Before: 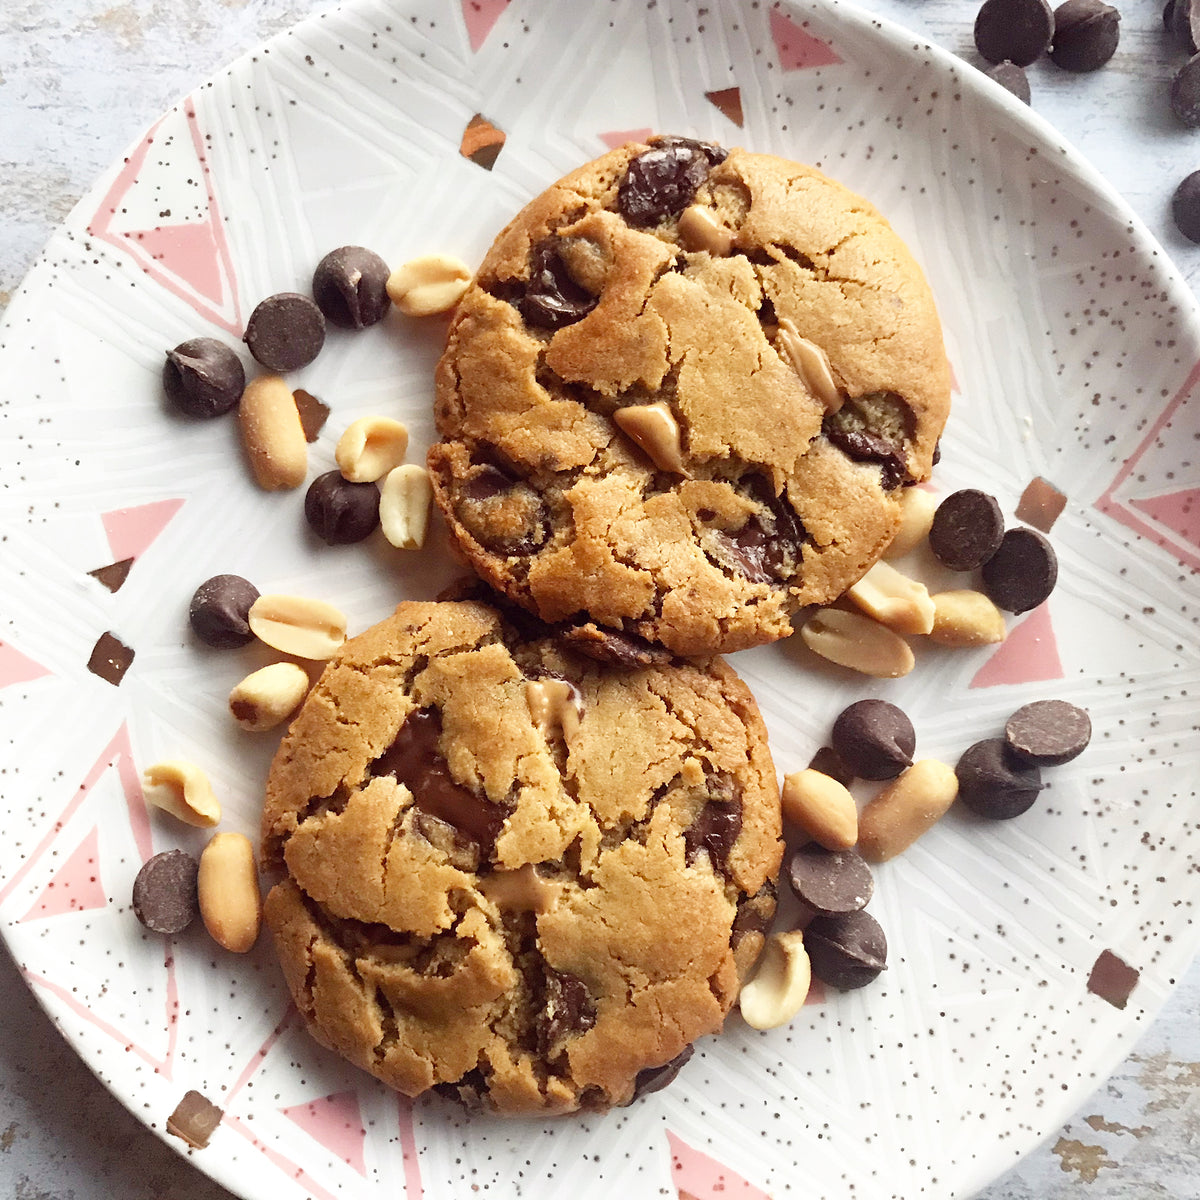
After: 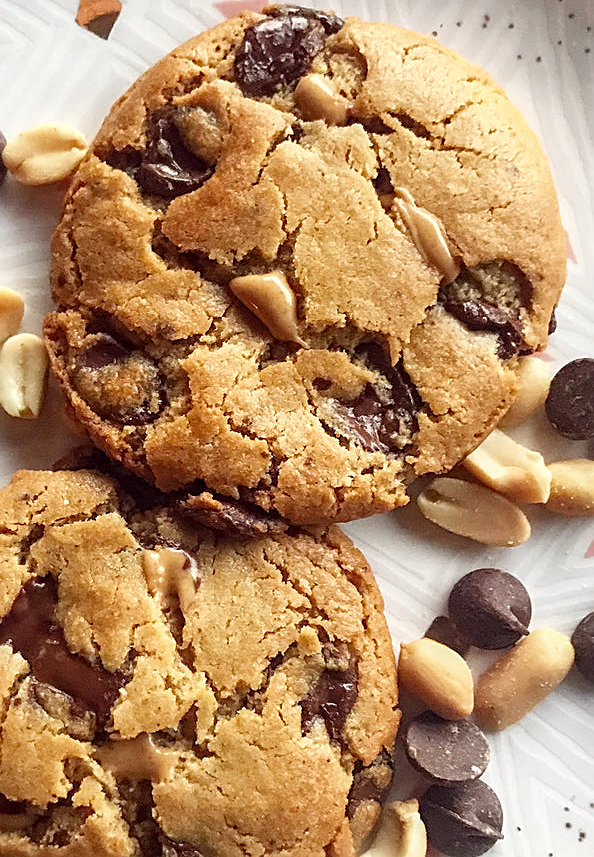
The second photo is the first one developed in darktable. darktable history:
crop: left 32.075%, top 10.976%, right 18.355%, bottom 17.596%
local contrast: on, module defaults
sharpen: on, module defaults
